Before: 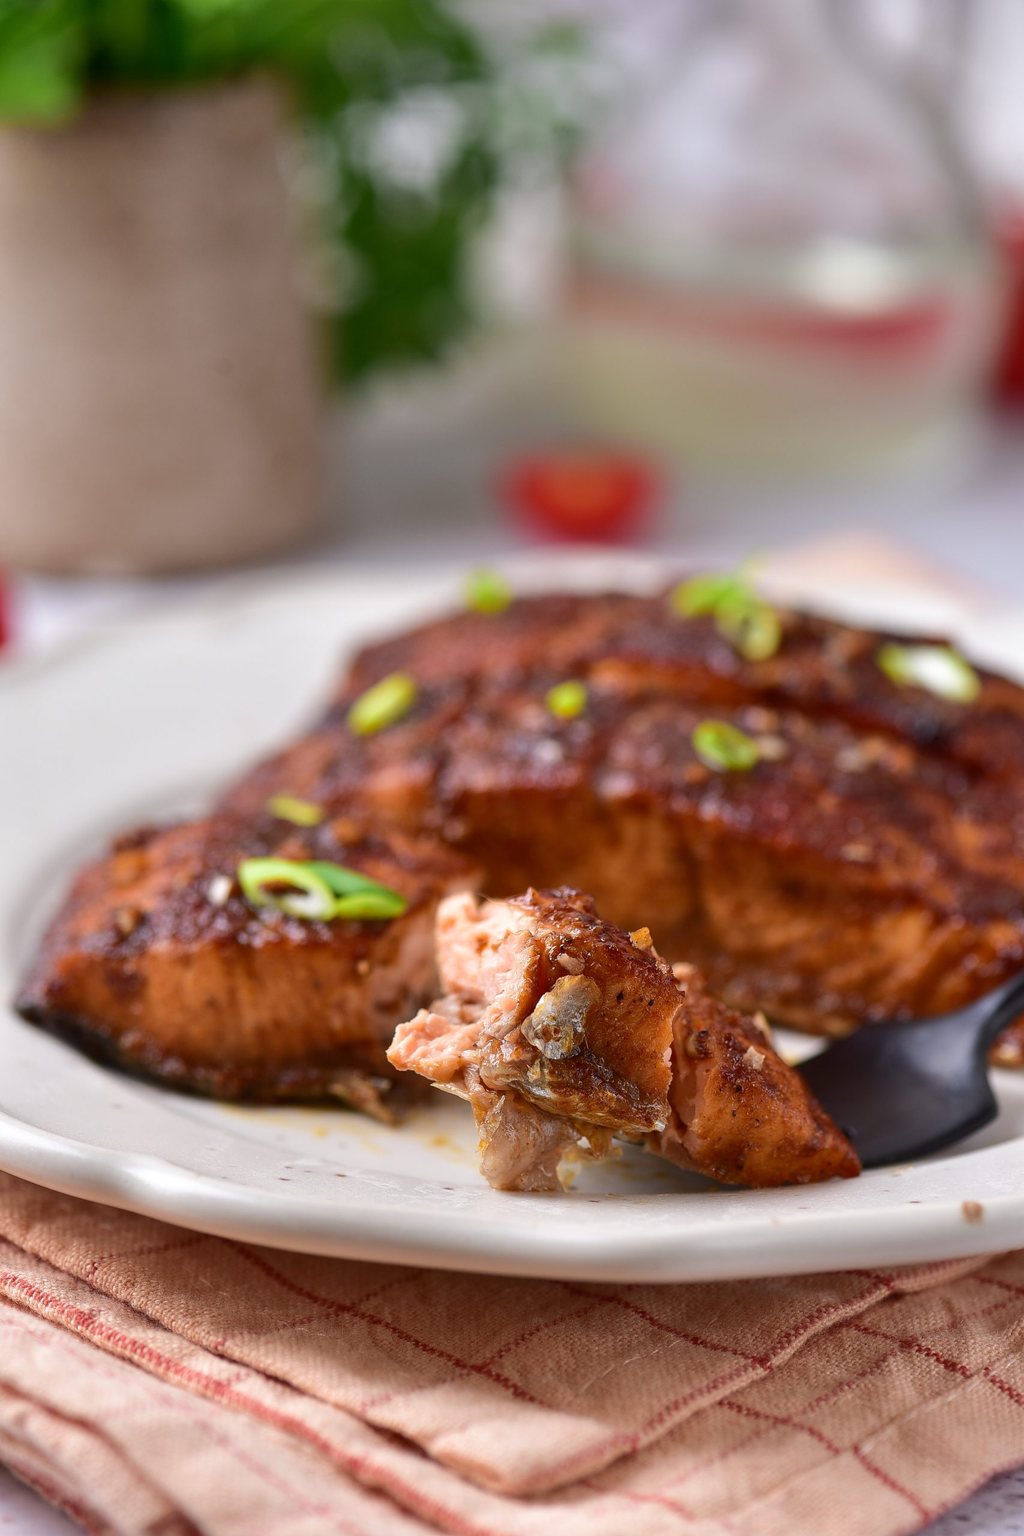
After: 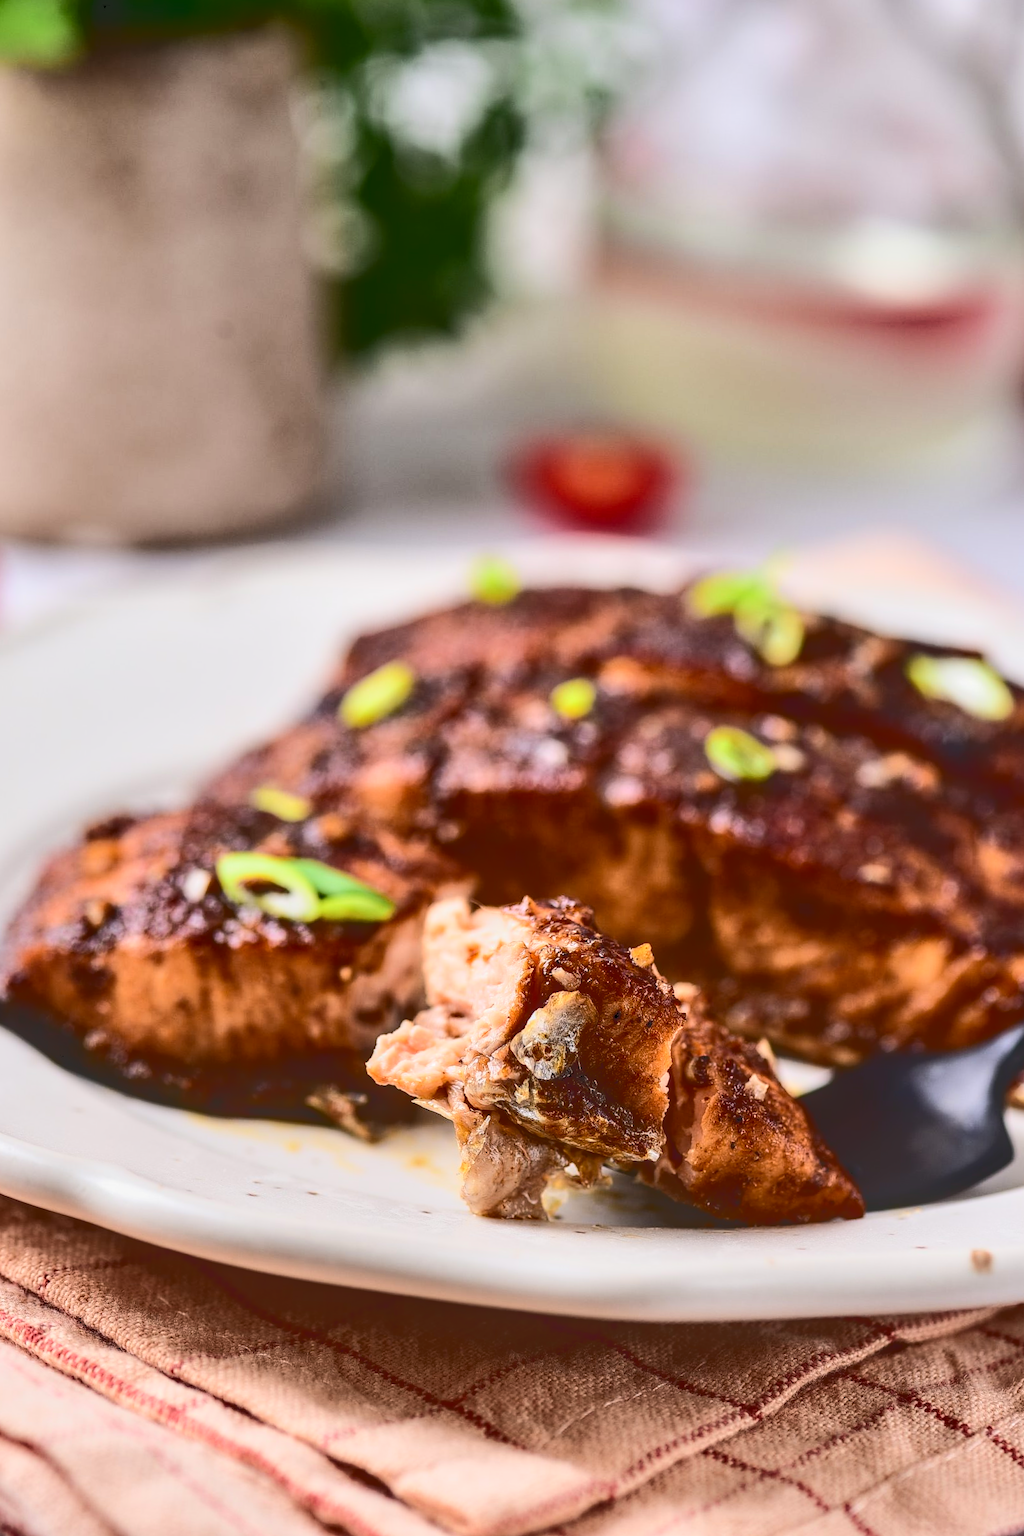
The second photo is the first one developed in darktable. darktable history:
crop and rotate: angle -2.43°
shadows and highlights: shadows 20.89, highlights -36.68, soften with gaussian
tone equalizer: -8 EV -0.001 EV, -7 EV 0.004 EV, -6 EV -0.021 EV, -5 EV 0.018 EV, -4 EV -0.013 EV, -3 EV 0.03 EV, -2 EV -0.056 EV, -1 EV -0.312 EV, +0 EV -0.565 EV, edges refinement/feathering 500, mask exposure compensation -1.57 EV, preserve details no
local contrast: detail 130%
tone curve: curves: ch0 [(0, 0) (0.003, 0.198) (0.011, 0.198) (0.025, 0.198) (0.044, 0.198) (0.069, 0.201) (0.1, 0.202) (0.136, 0.207) (0.177, 0.212) (0.224, 0.222) (0.277, 0.27) (0.335, 0.332) (0.399, 0.422) (0.468, 0.542) (0.543, 0.626) (0.623, 0.698) (0.709, 0.764) (0.801, 0.82) (0.898, 0.863) (1, 1)], color space Lab, independent channels, preserve colors none
levels: levels [0.055, 0.477, 0.9]
exposure: black level correction 0.005, exposure 0.017 EV, compensate highlight preservation false
